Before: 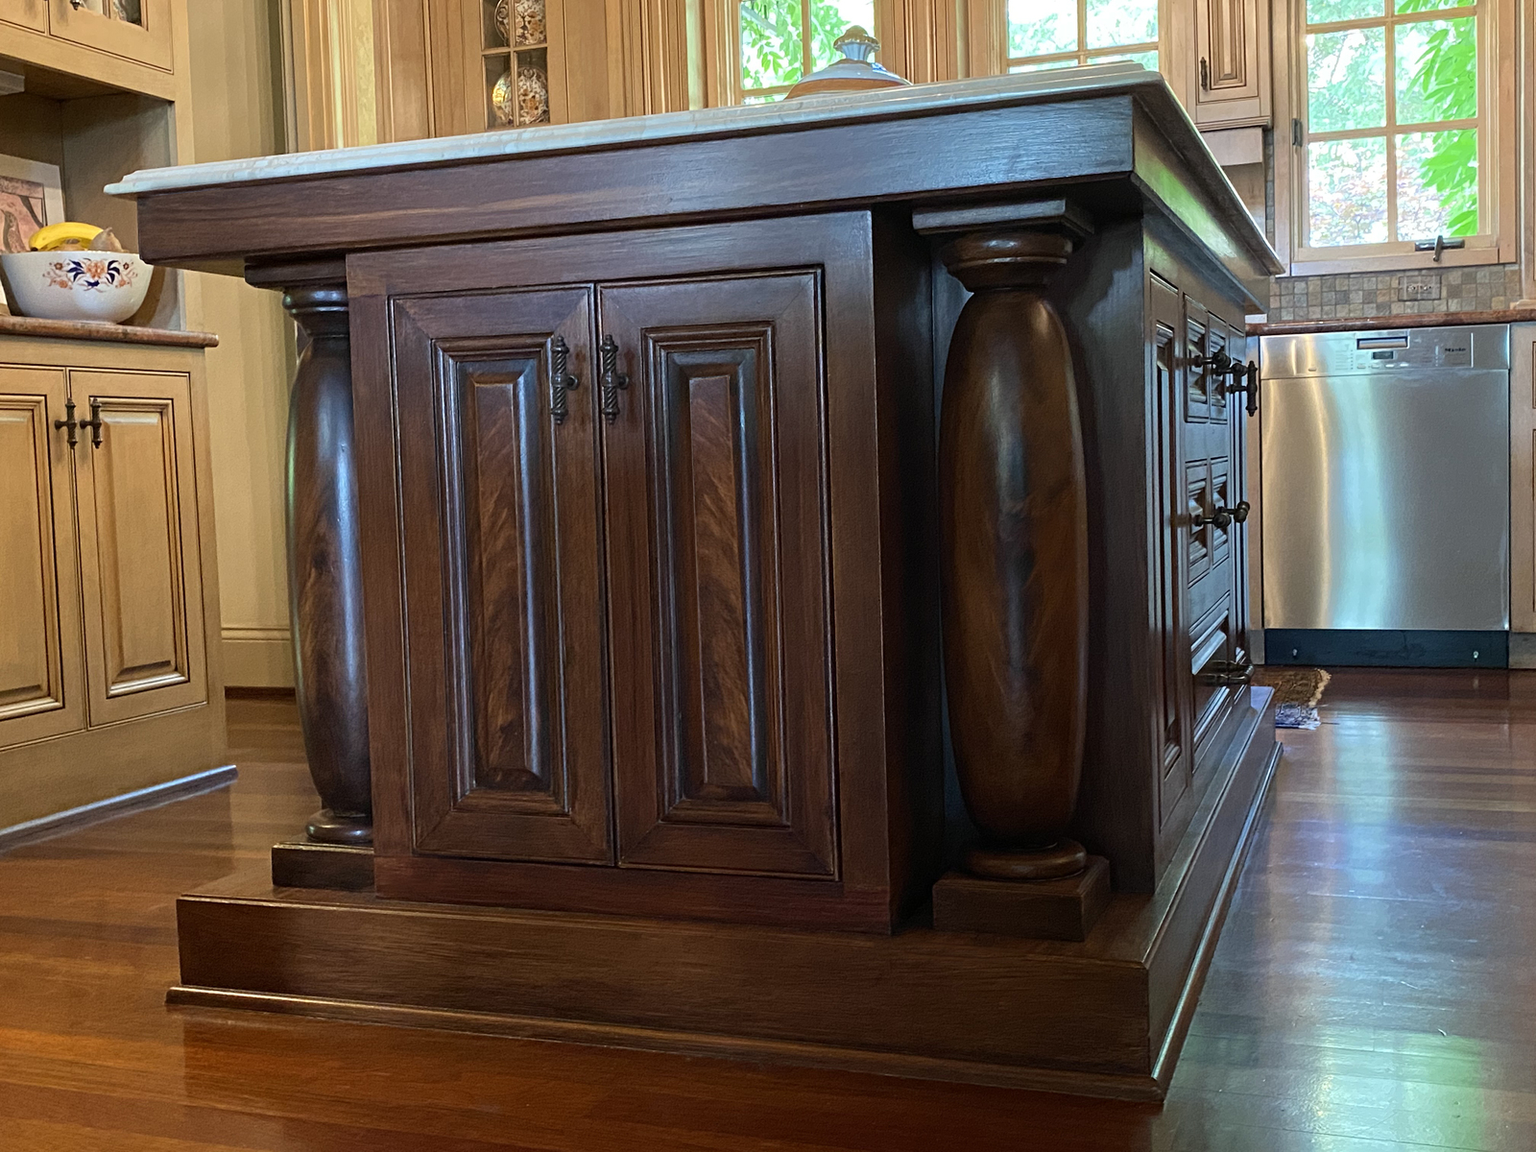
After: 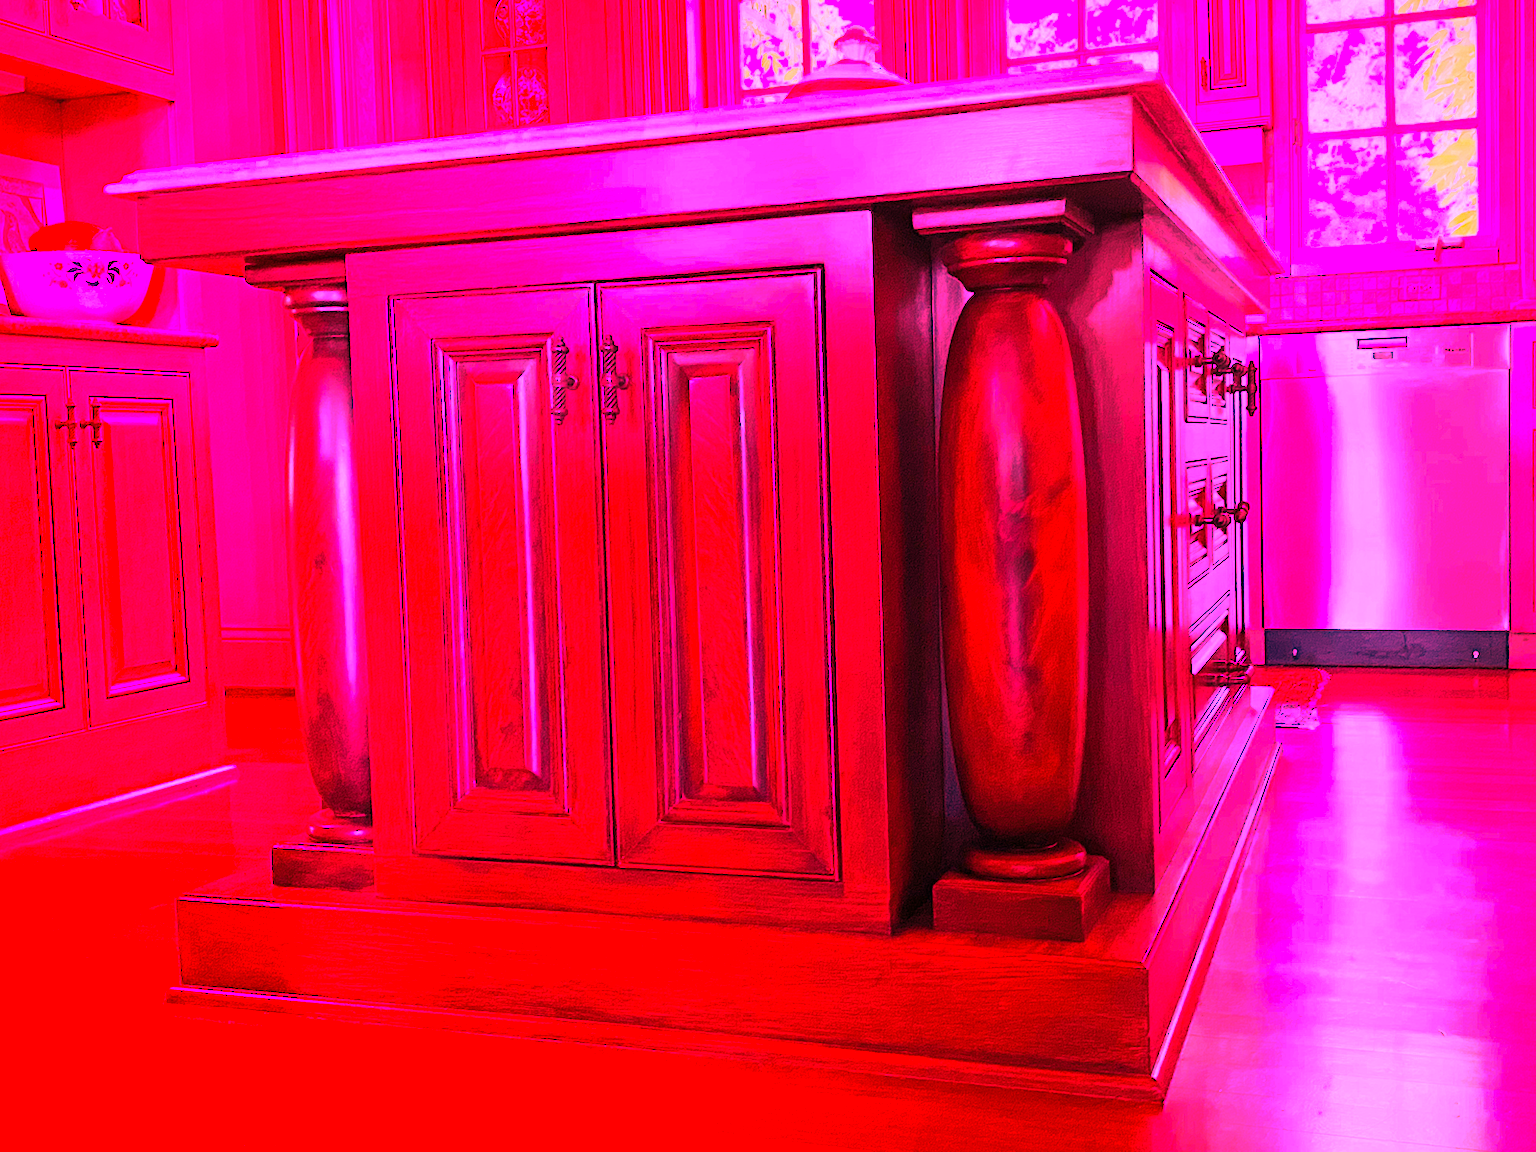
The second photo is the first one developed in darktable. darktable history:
color balance rgb: global vibrance 1%, saturation formula JzAzBz (2021)
white balance: red 4.26, blue 1.802
